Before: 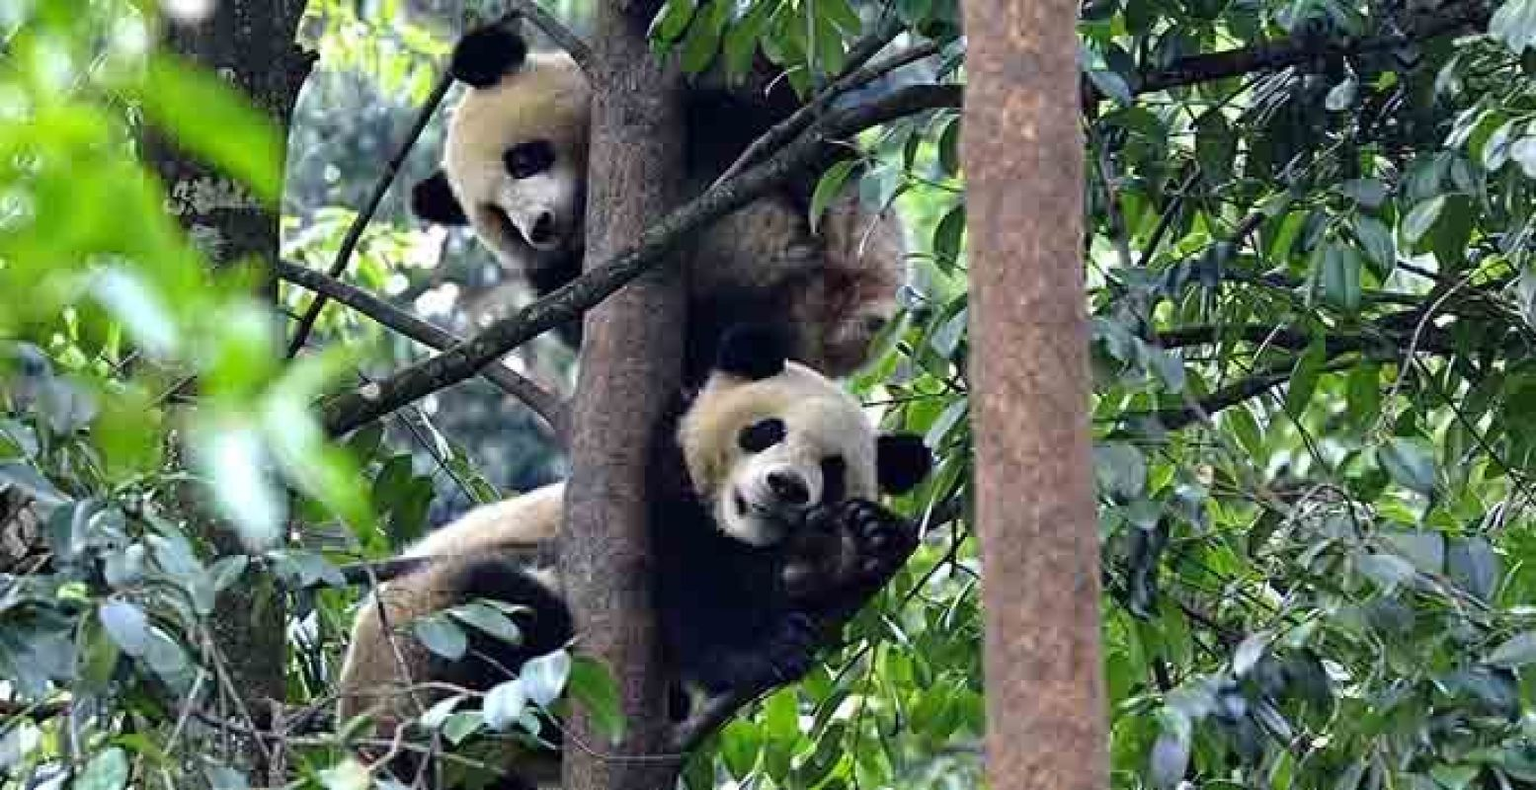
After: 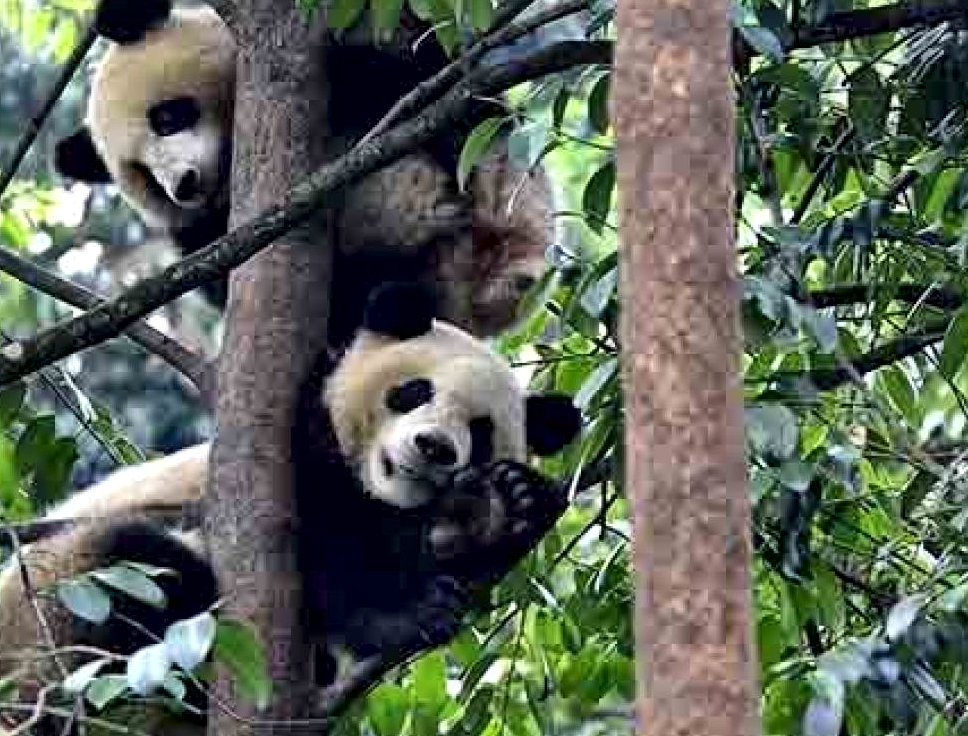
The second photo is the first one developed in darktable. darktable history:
crop and rotate: left 23.354%, top 5.63%, right 14.337%, bottom 2.355%
local contrast: mode bilateral grid, contrast 20, coarseness 49, detail 179%, midtone range 0.2
